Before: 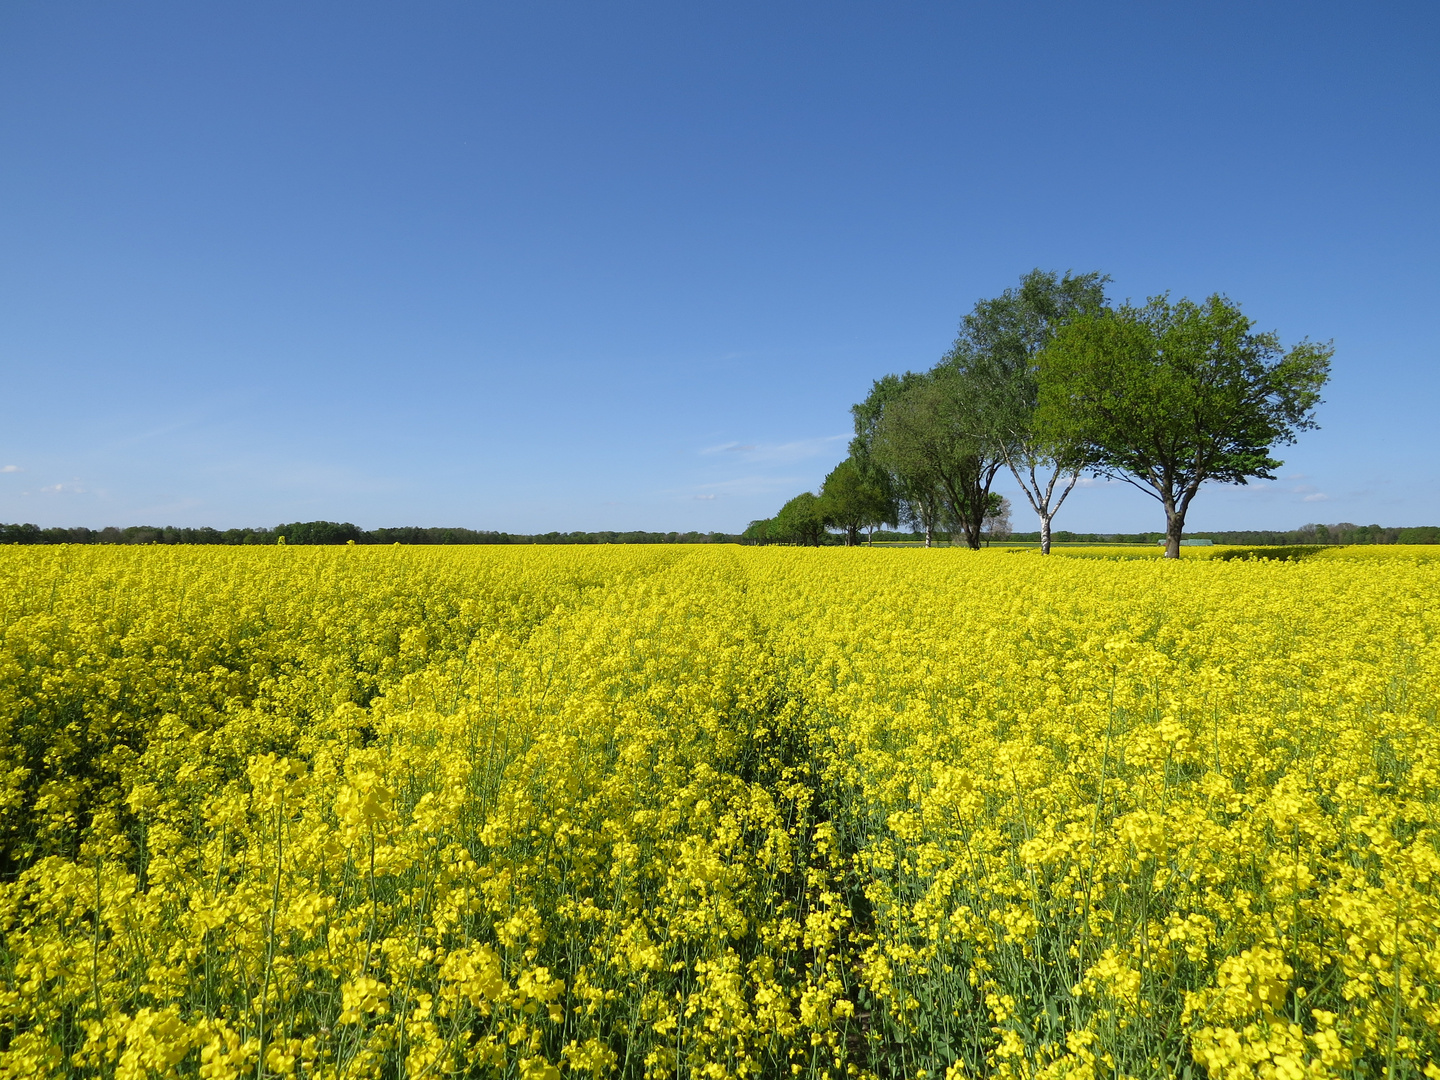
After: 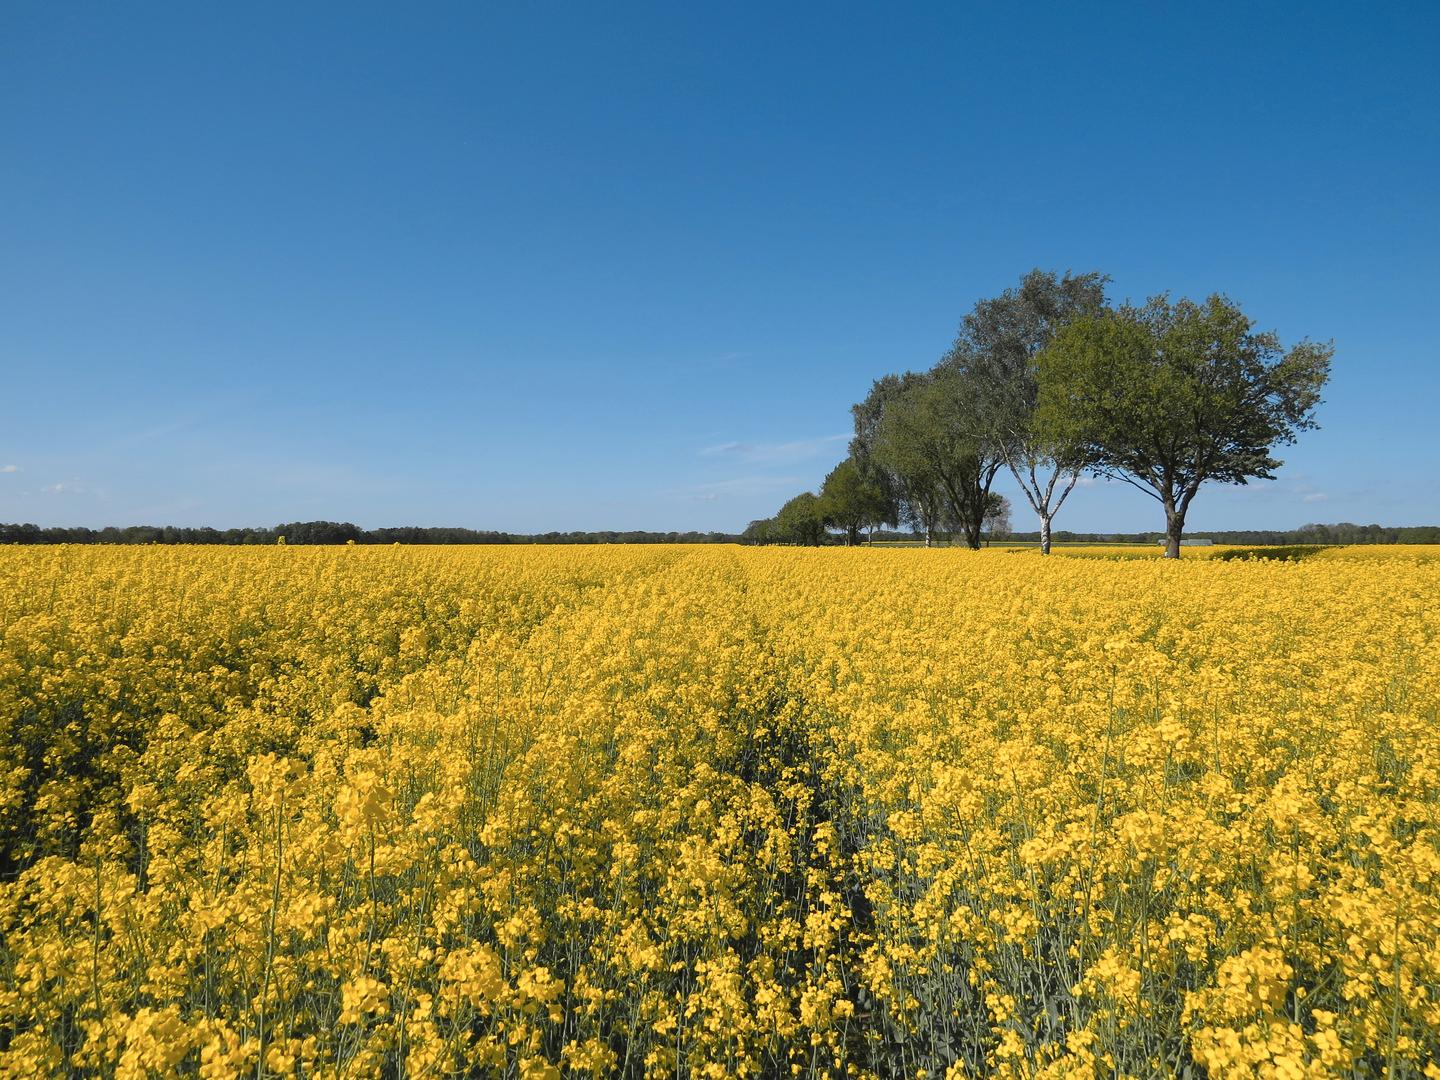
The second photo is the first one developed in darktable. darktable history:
contrast brightness saturation: contrast -0.08, brightness -0.04, saturation -0.11
color zones: curves: ch1 [(0.29, 0.492) (0.373, 0.185) (0.509, 0.481)]; ch2 [(0.25, 0.462) (0.749, 0.457)], mix 40.67%
